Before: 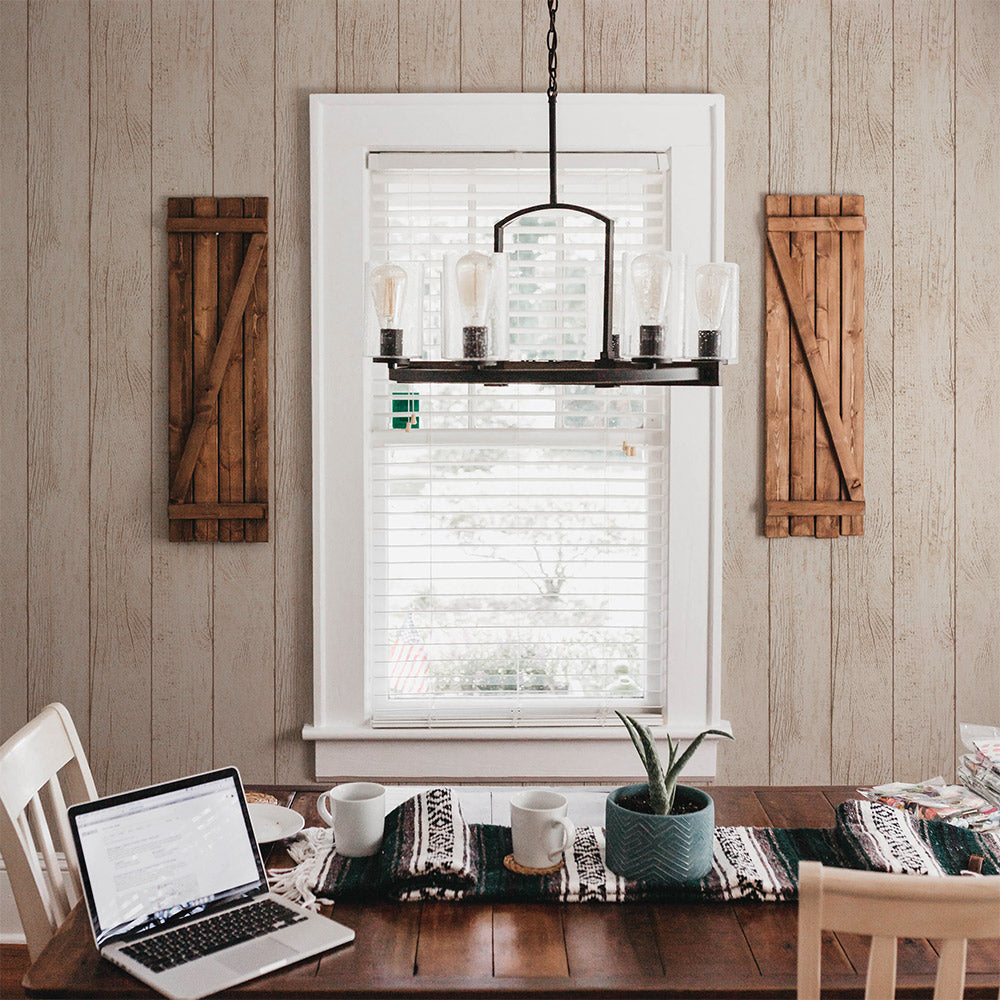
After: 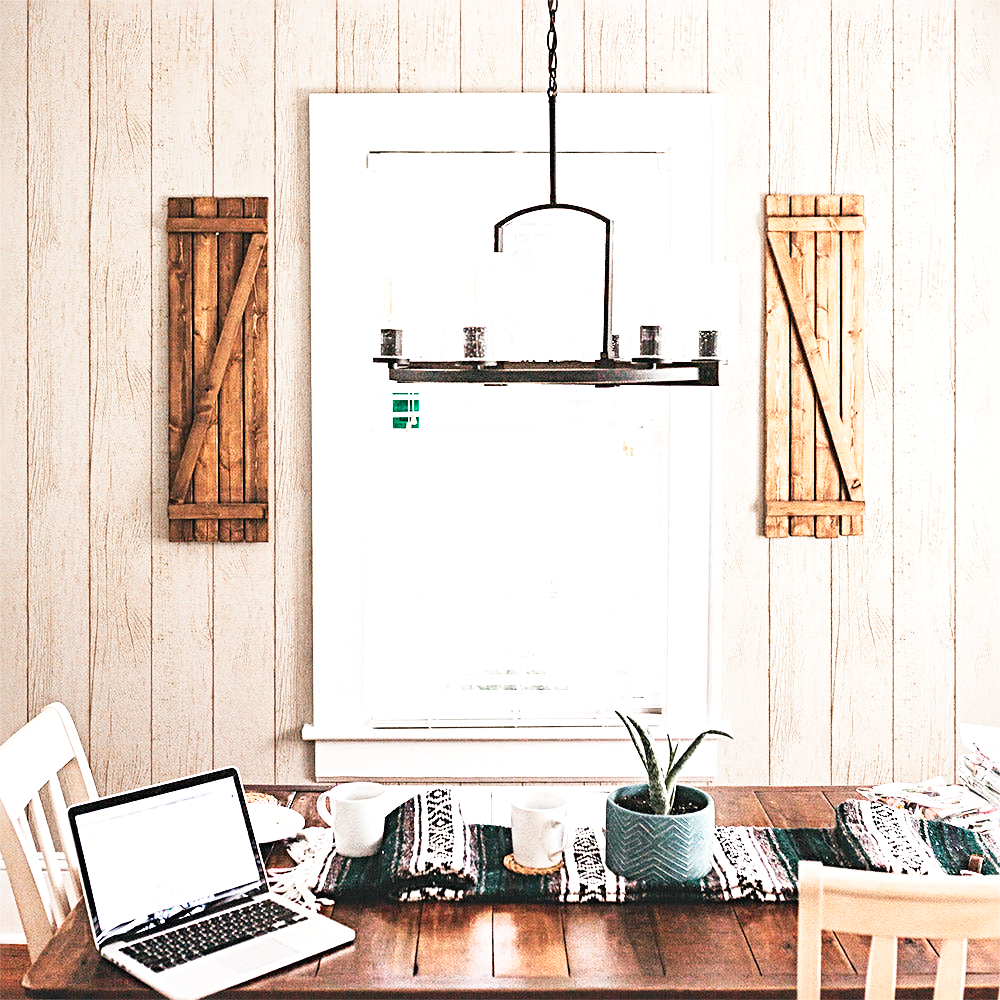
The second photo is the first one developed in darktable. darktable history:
tone curve: curves: ch0 [(0, 0.017) (0.259, 0.344) (0.593, 0.778) (0.786, 0.931) (1, 0.999)]; ch1 [(0, 0) (0.405, 0.387) (0.442, 0.47) (0.492, 0.5) (0.511, 0.503) (0.548, 0.596) (0.7, 0.795) (1, 1)]; ch2 [(0, 0) (0.411, 0.433) (0.5, 0.504) (0.535, 0.581) (1, 1)], preserve colors none
exposure: exposure 1 EV, compensate highlight preservation false
sharpen: radius 3.956
